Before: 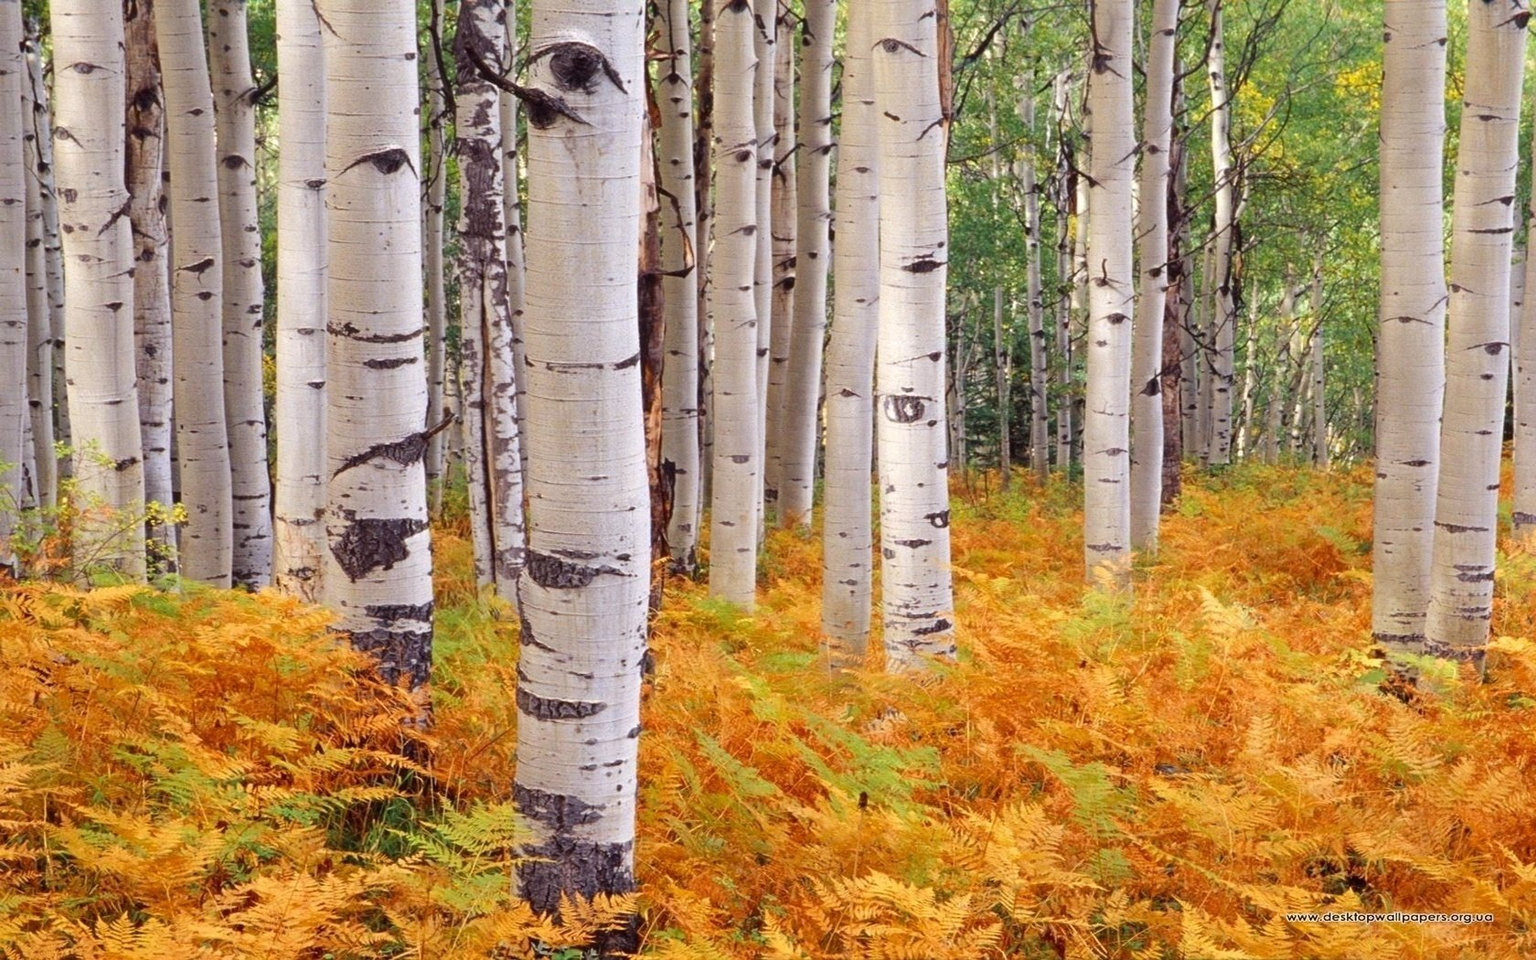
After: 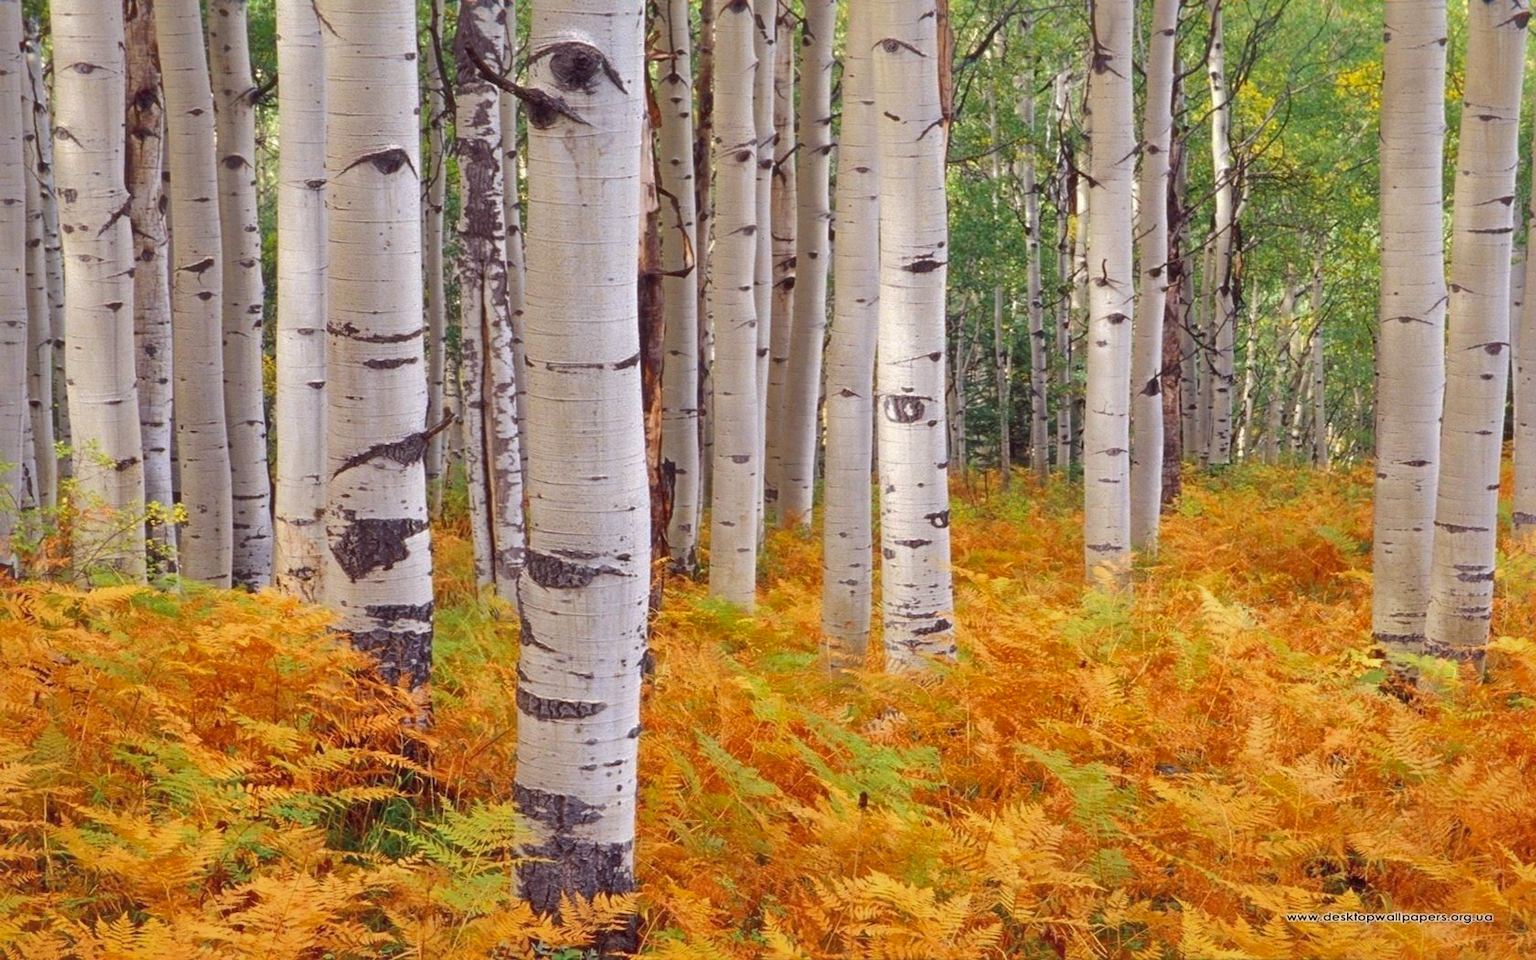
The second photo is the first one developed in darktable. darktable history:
shadows and highlights: shadows 58.64, highlights -59.83, highlights color adjustment 45.52%
